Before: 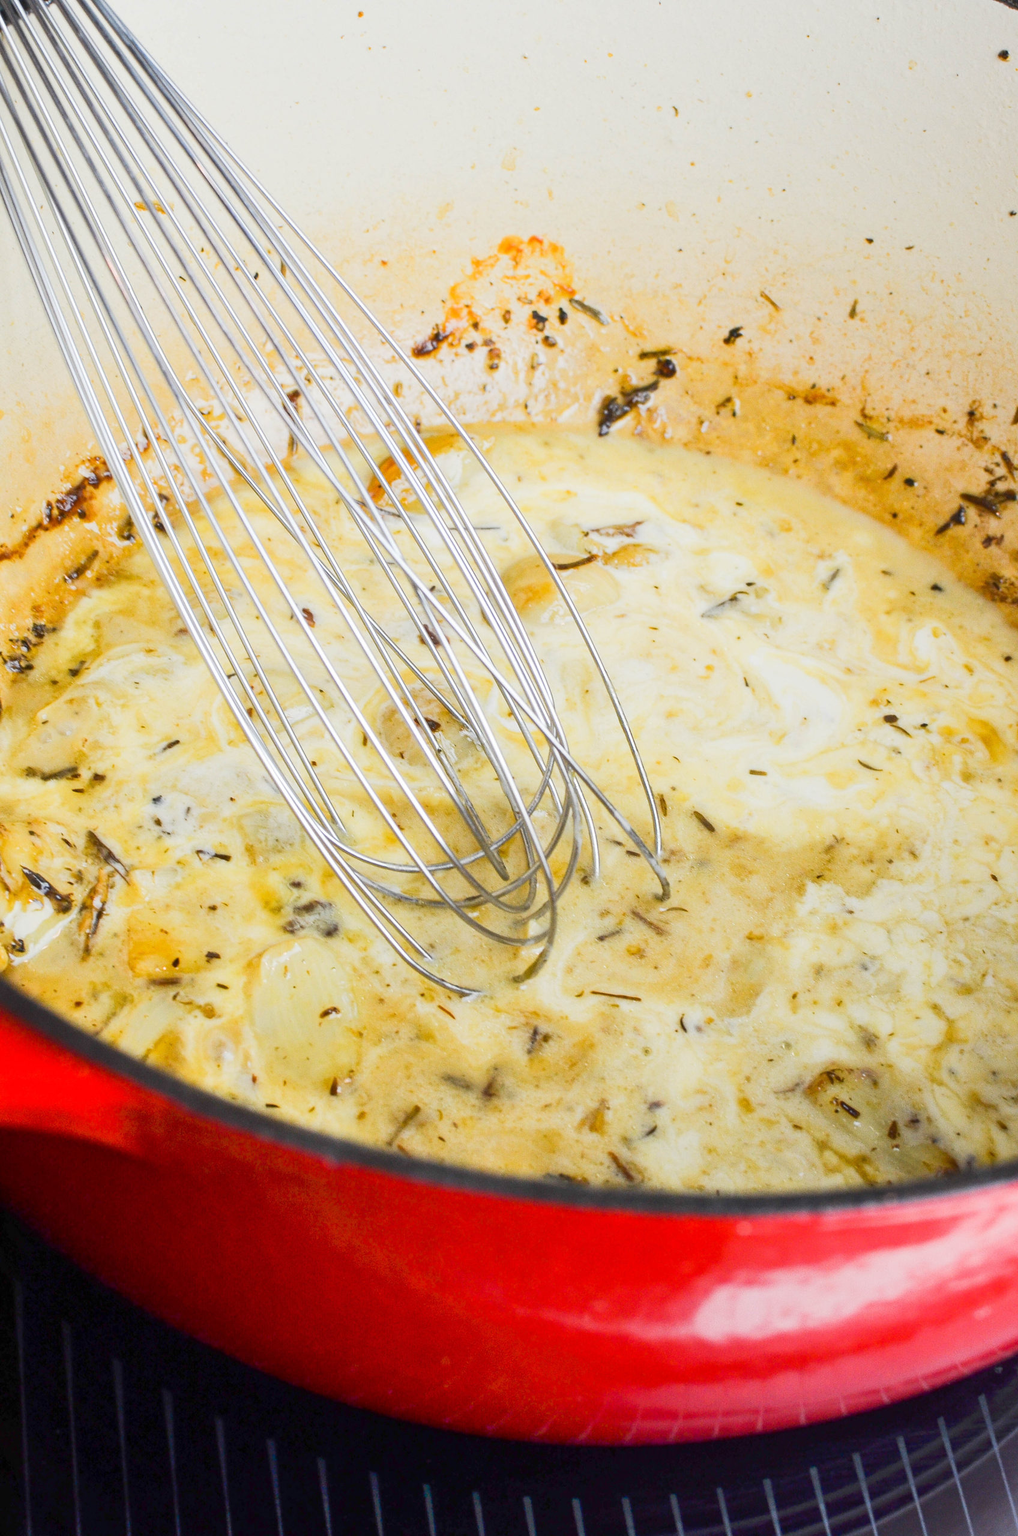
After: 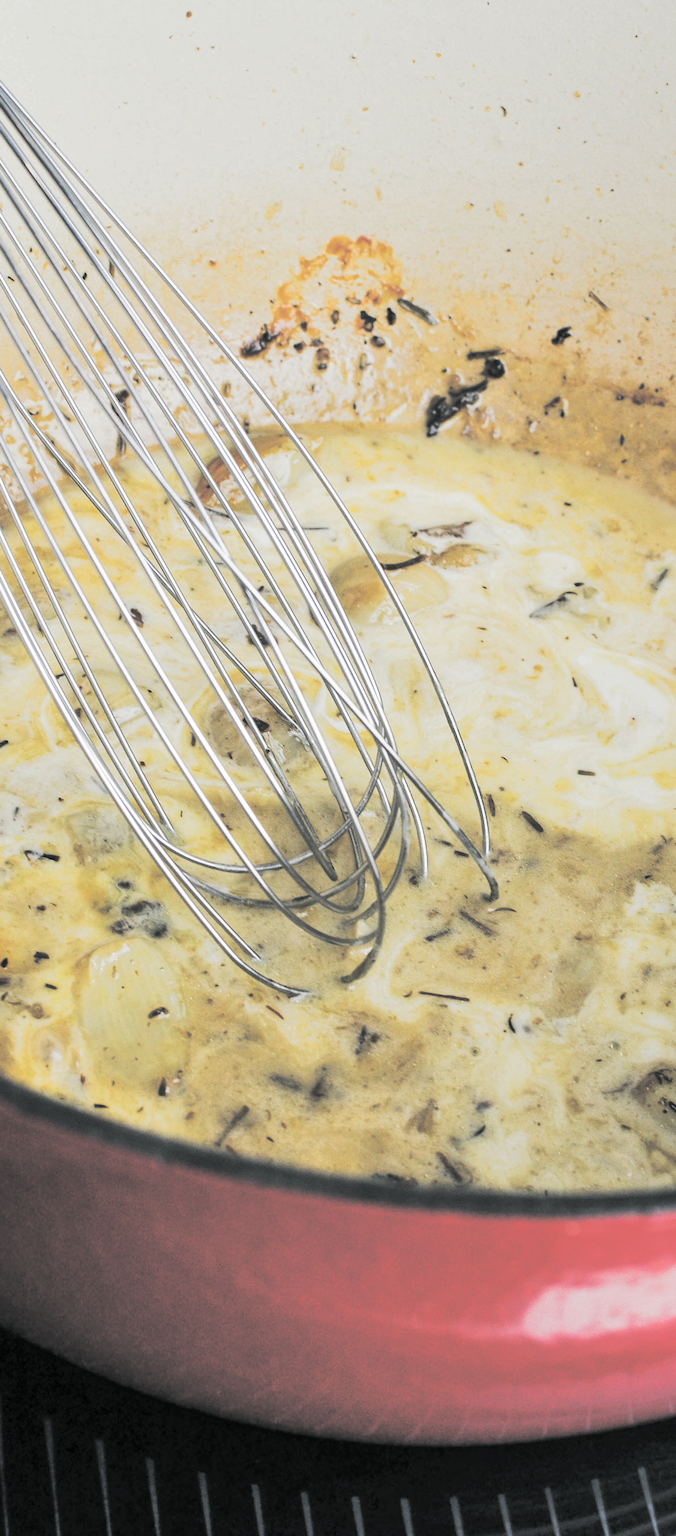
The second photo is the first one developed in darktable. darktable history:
crop: left 16.899%, right 16.556%
shadows and highlights: radius 125.46, shadows 30.51, highlights -30.51, low approximation 0.01, soften with gaussian
split-toning: shadows › hue 190.8°, shadows › saturation 0.05, highlights › hue 54°, highlights › saturation 0.05, compress 0%
